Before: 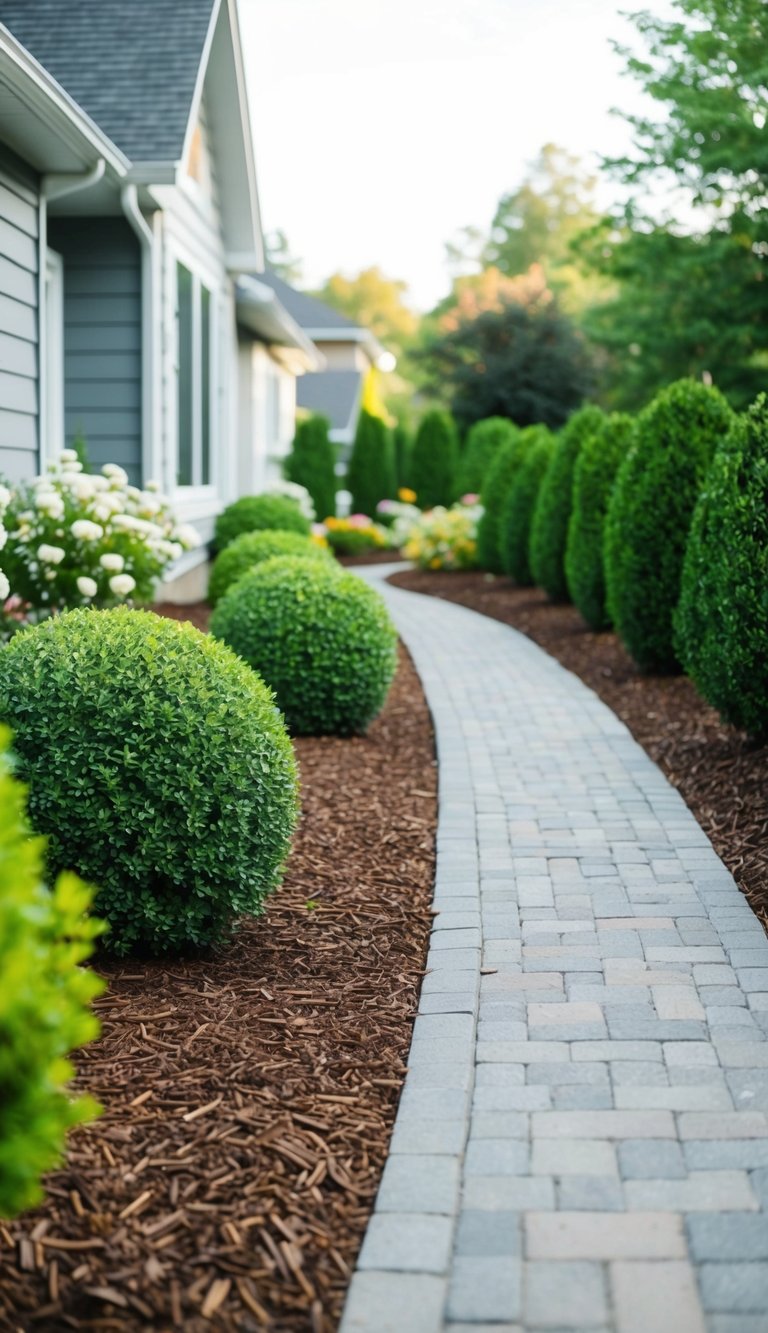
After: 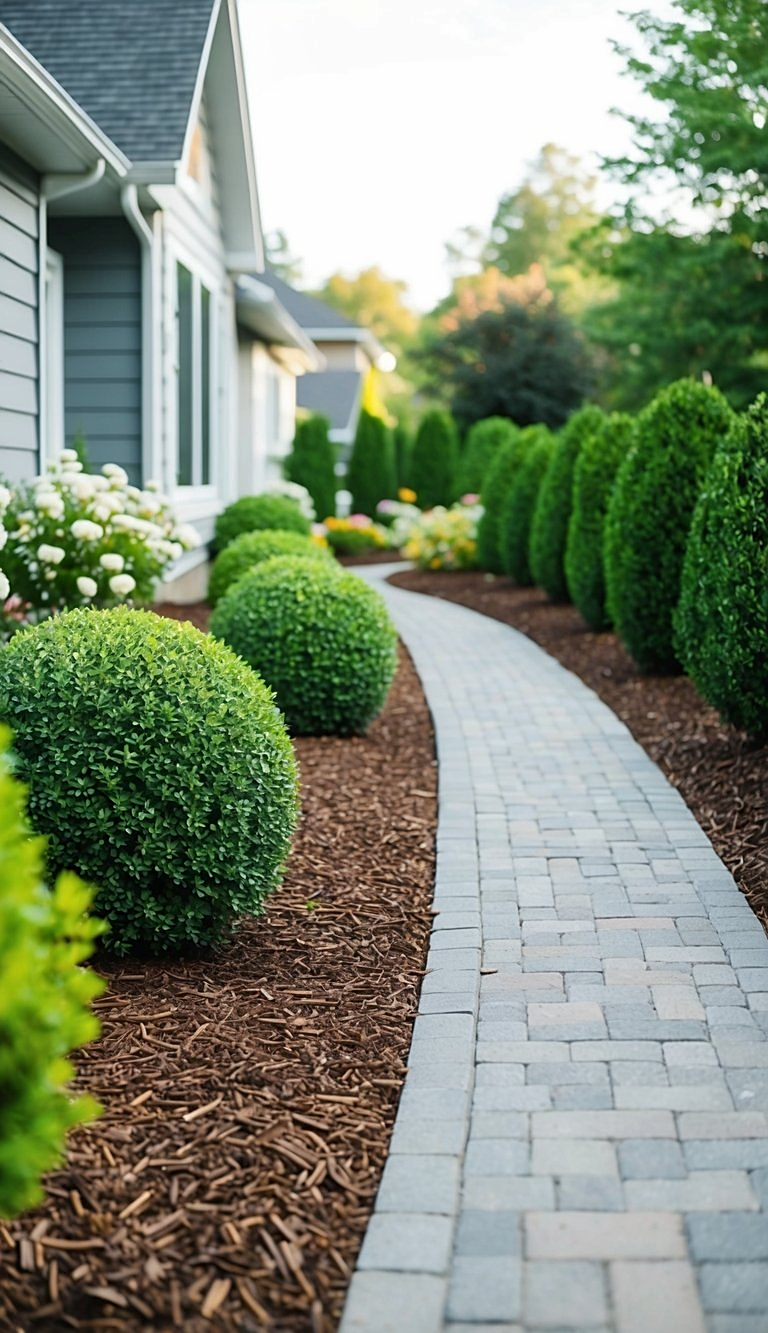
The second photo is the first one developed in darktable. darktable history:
shadows and highlights: radius 266, soften with gaussian
sharpen: on, module defaults
